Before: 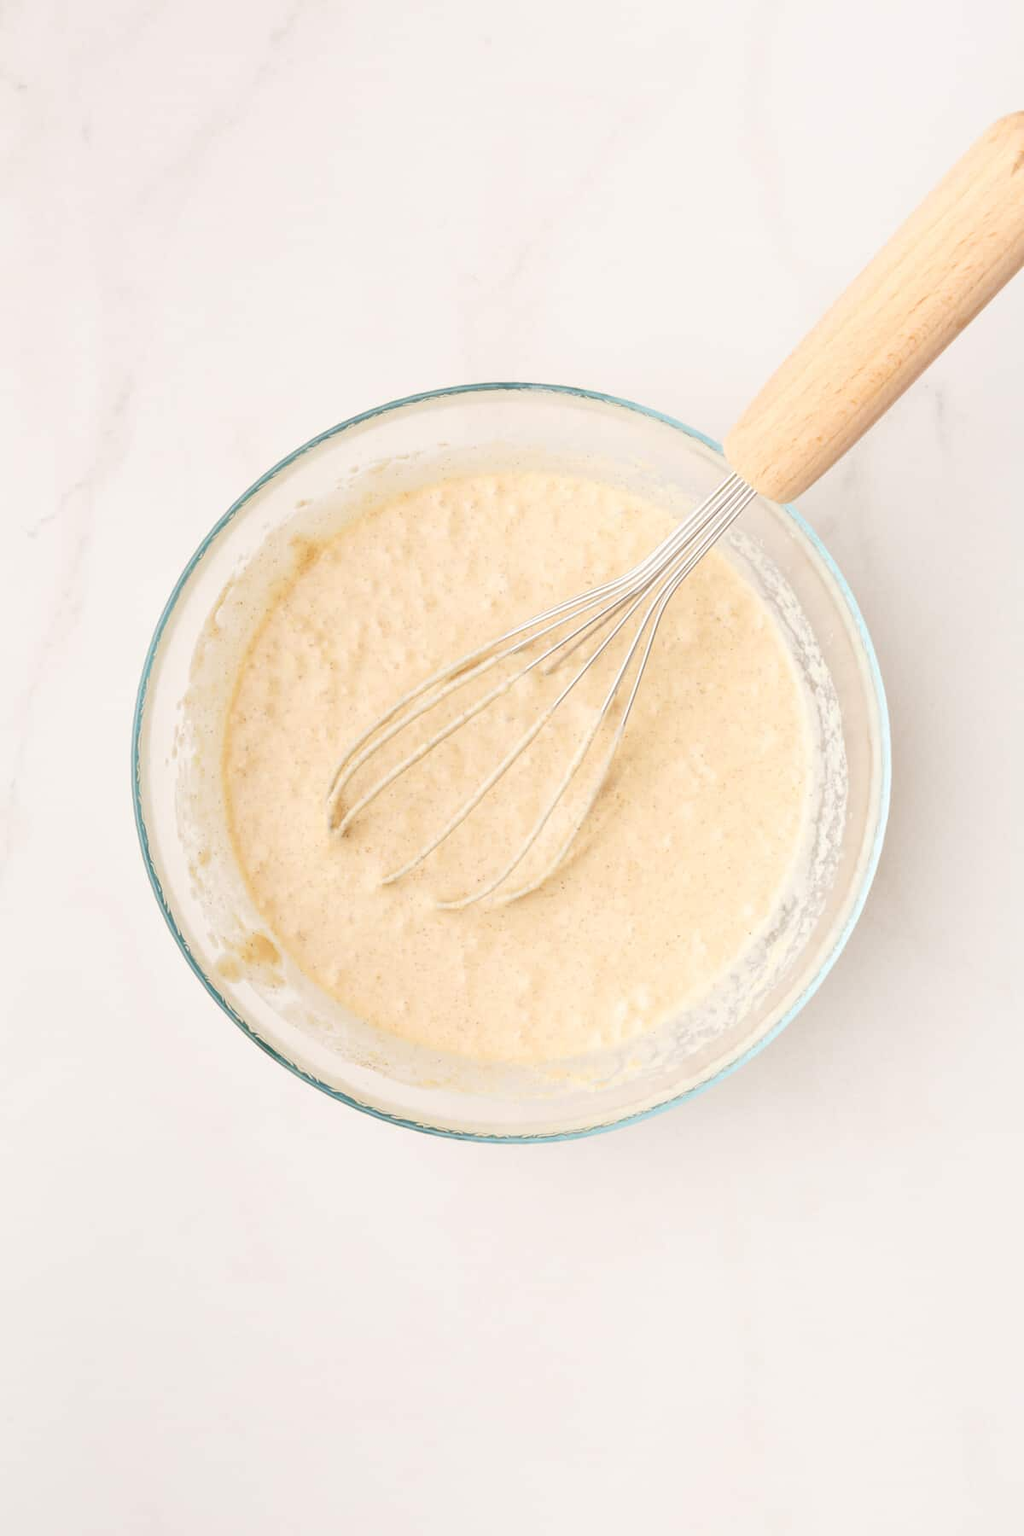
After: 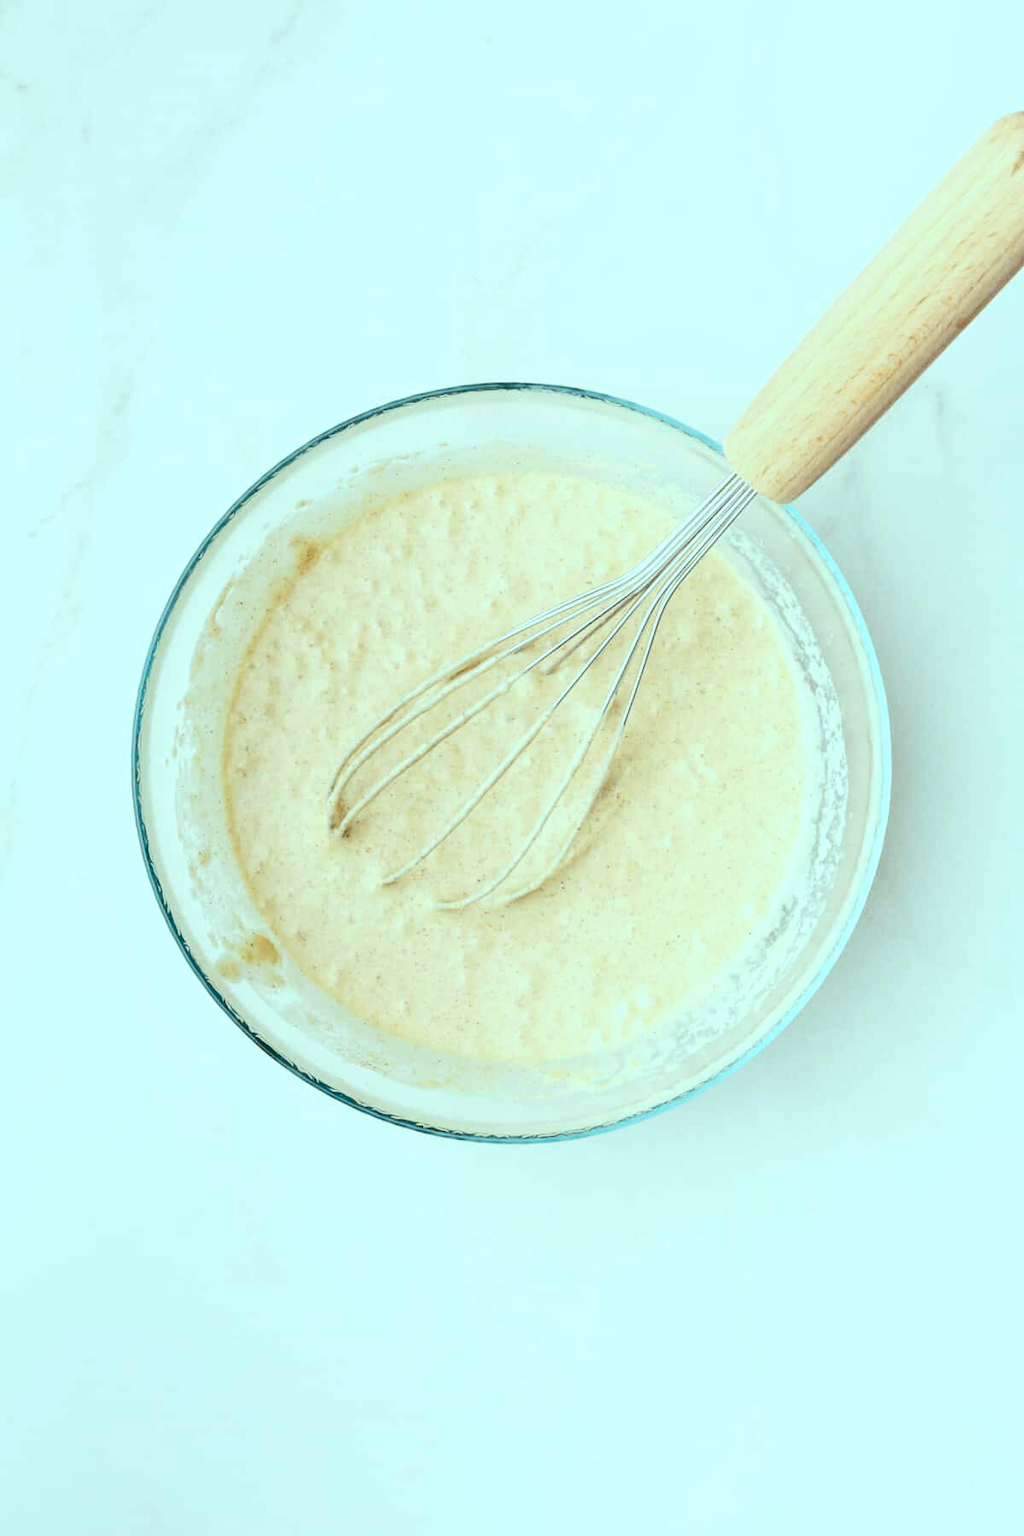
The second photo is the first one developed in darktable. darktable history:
color balance rgb: highlights gain › chroma 4.019%, highlights gain › hue 200.27°, global offset › luminance 0.384%, global offset › chroma 0.212%, global offset › hue 254.82°, perceptual saturation grading › global saturation 40.943%, perceptual saturation grading › highlights -25.743%, perceptual saturation grading › mid-tones 34.44%, perceptual saturation grading › shadows 34.998%, perceptual brilliance grading › highlights 2.002%, perceptual brilliance grading › mid-tones -49.879%, perceptual brilliance grading › shadows -50.315%
